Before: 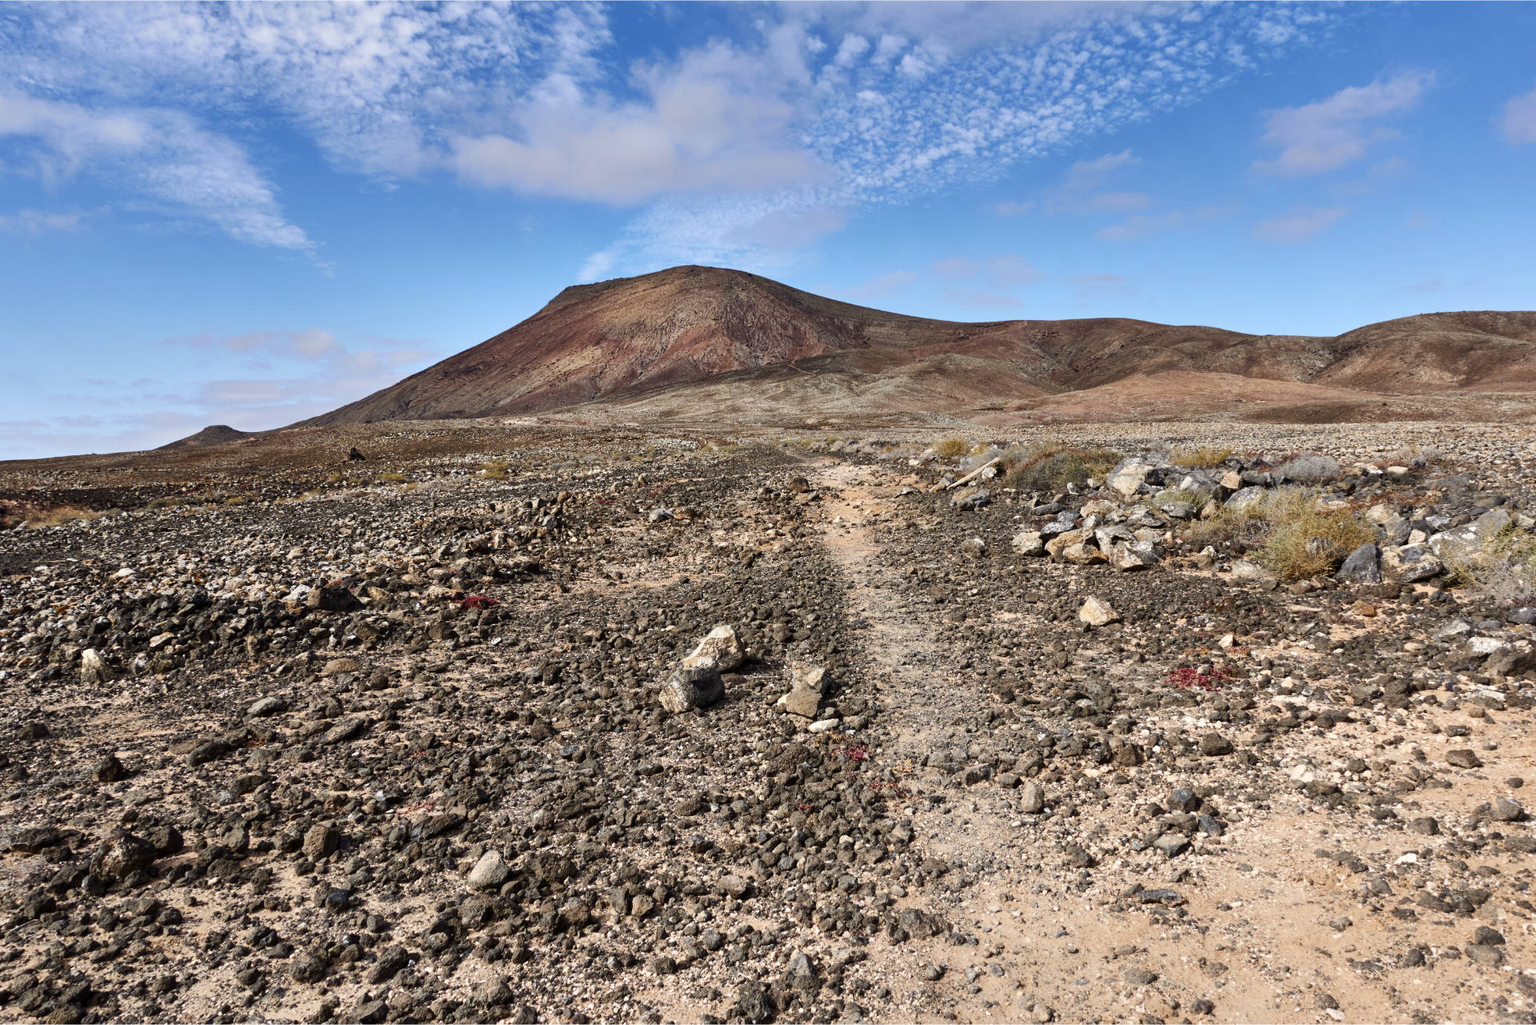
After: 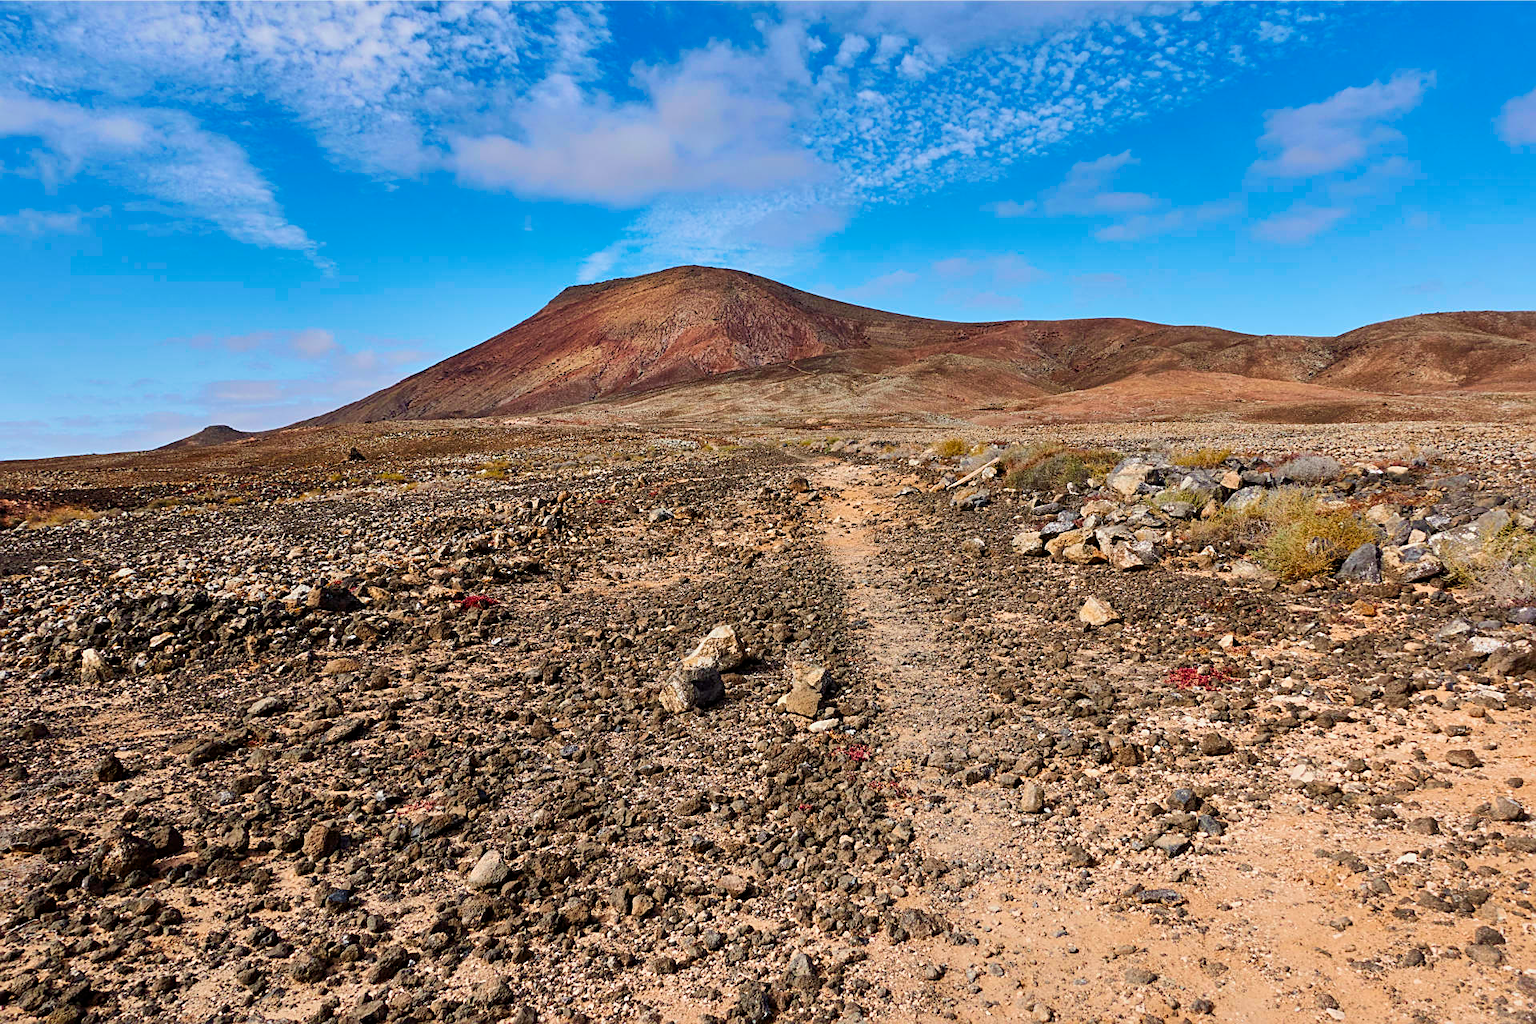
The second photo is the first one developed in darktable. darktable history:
velvia: on, module defaults
sharpen: on, module defaults
color balance rgb: shadows lift › luminance -9.302%, linear chroma grading › global chroma 14.362%, perceptual saturation grading › global saturation 14.89%, contrast -10.556%
